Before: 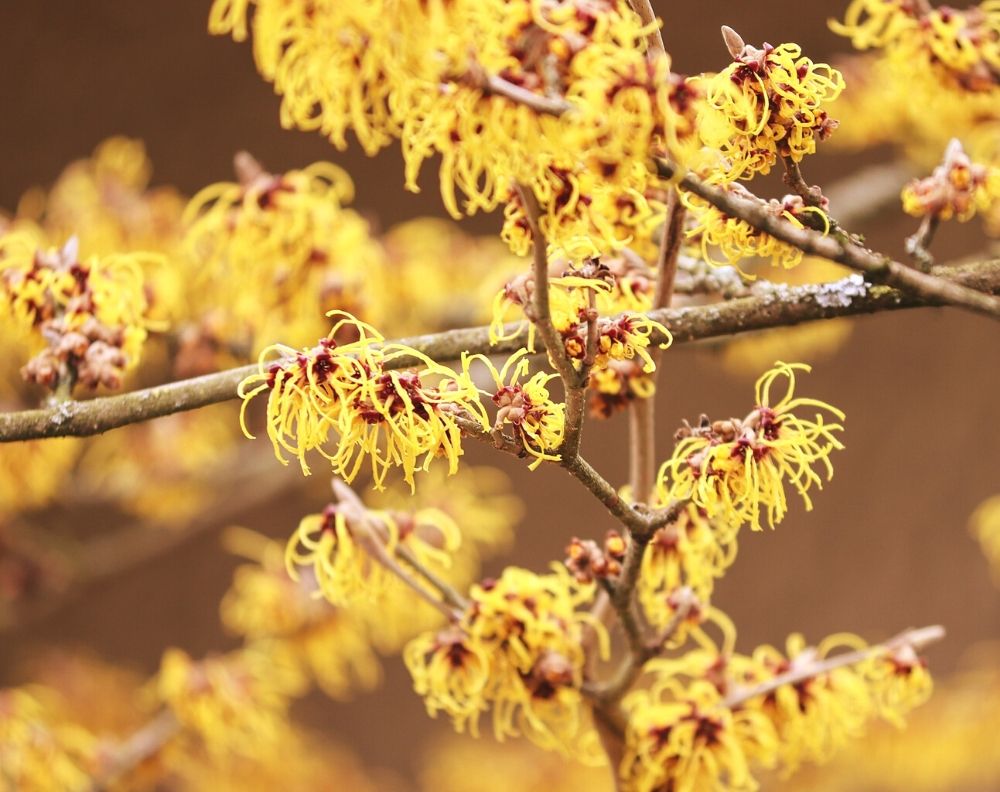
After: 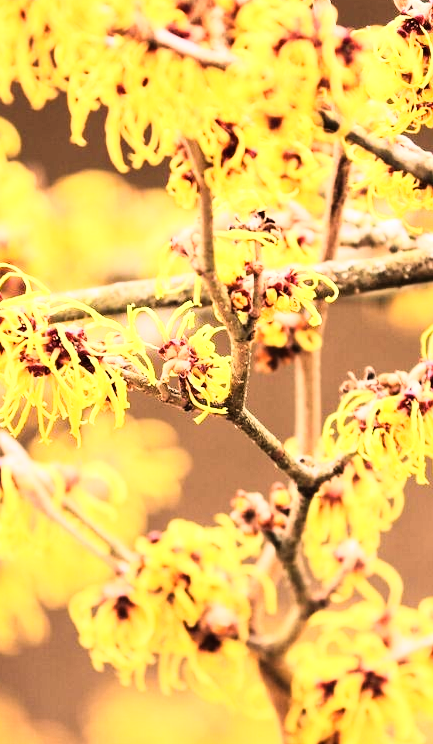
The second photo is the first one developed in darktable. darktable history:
rgb curve: curves: ch0 [(0, 0) (0.21, 0.15) (0.24, 0.21) (0.5, 0.75) (0.75, 0.96) (0.89, 0.99) (1, 1)]; ch1 [(0, 0.02) (0.21, 0.13) (0.25, 0.2) (0.5, 0.67) (0.75, 0.9) (0.89, 0.97) (1, 1)]; ch2 [(0, 0.02) (0.21, 0.13) (0.25, 0.2) (0.5, 0.67) (0.75, 0.9) (0.89, 0.97) (1, 1)], compensate middle gray true
crop: left 33.452%, top 6.025%, right 23.155%
